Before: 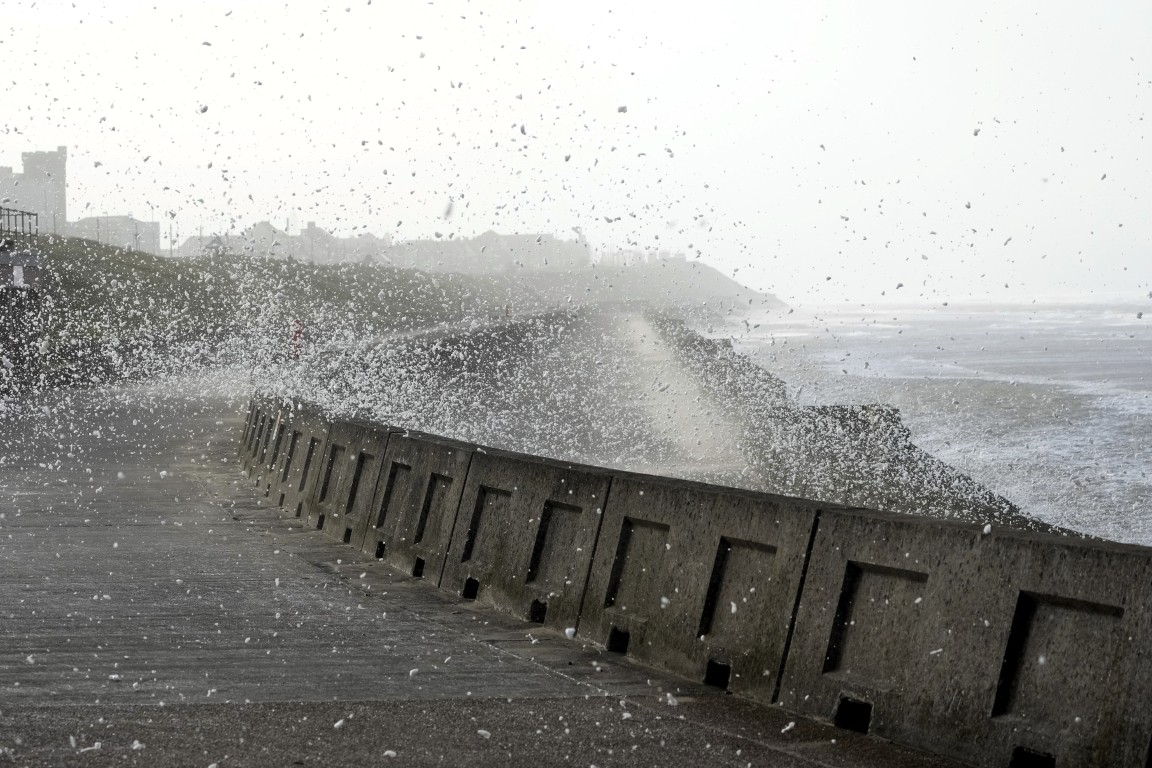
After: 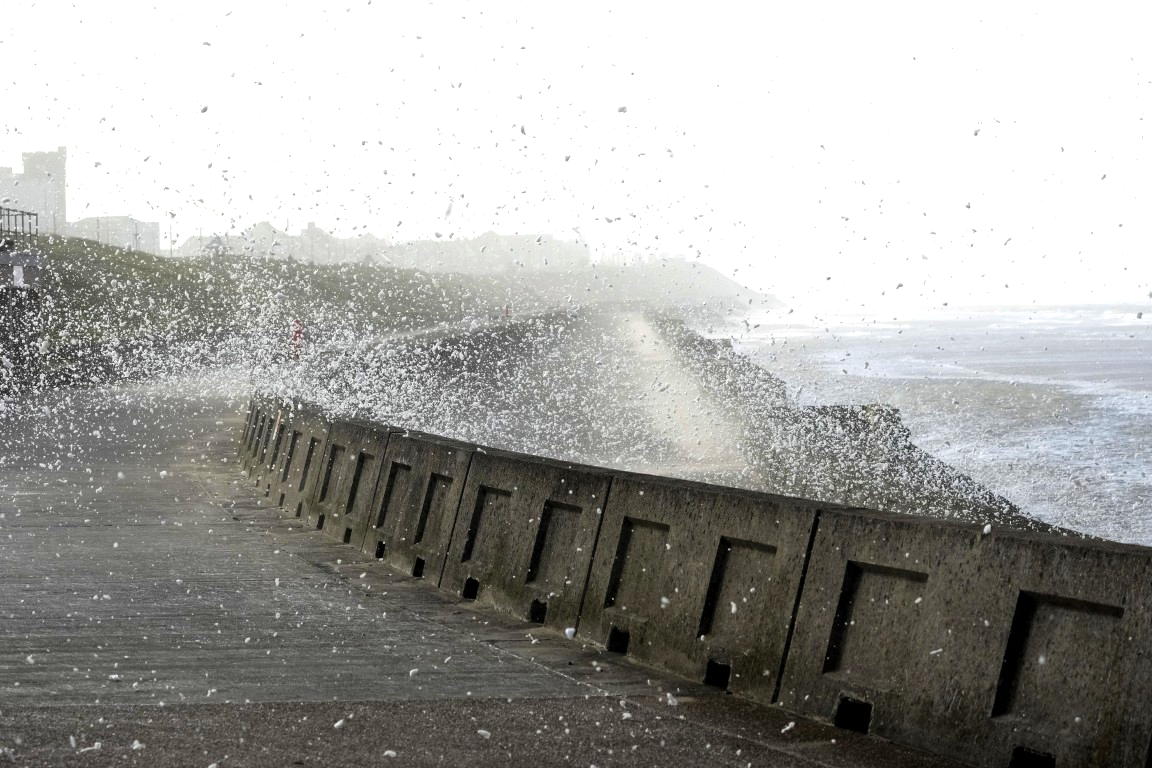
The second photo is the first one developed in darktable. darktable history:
tone equalizer: -8 EV -0.446 EV, -7 EV -0.37 EV, -6 EV -0.372 EV, -5 EV -0.231 EV, -3 EV 0.212 EV, -2 EV 0.341 EV, -1 EV 0.382 EV, +0 EV 0.402 EV
velvia: on, module defaults
